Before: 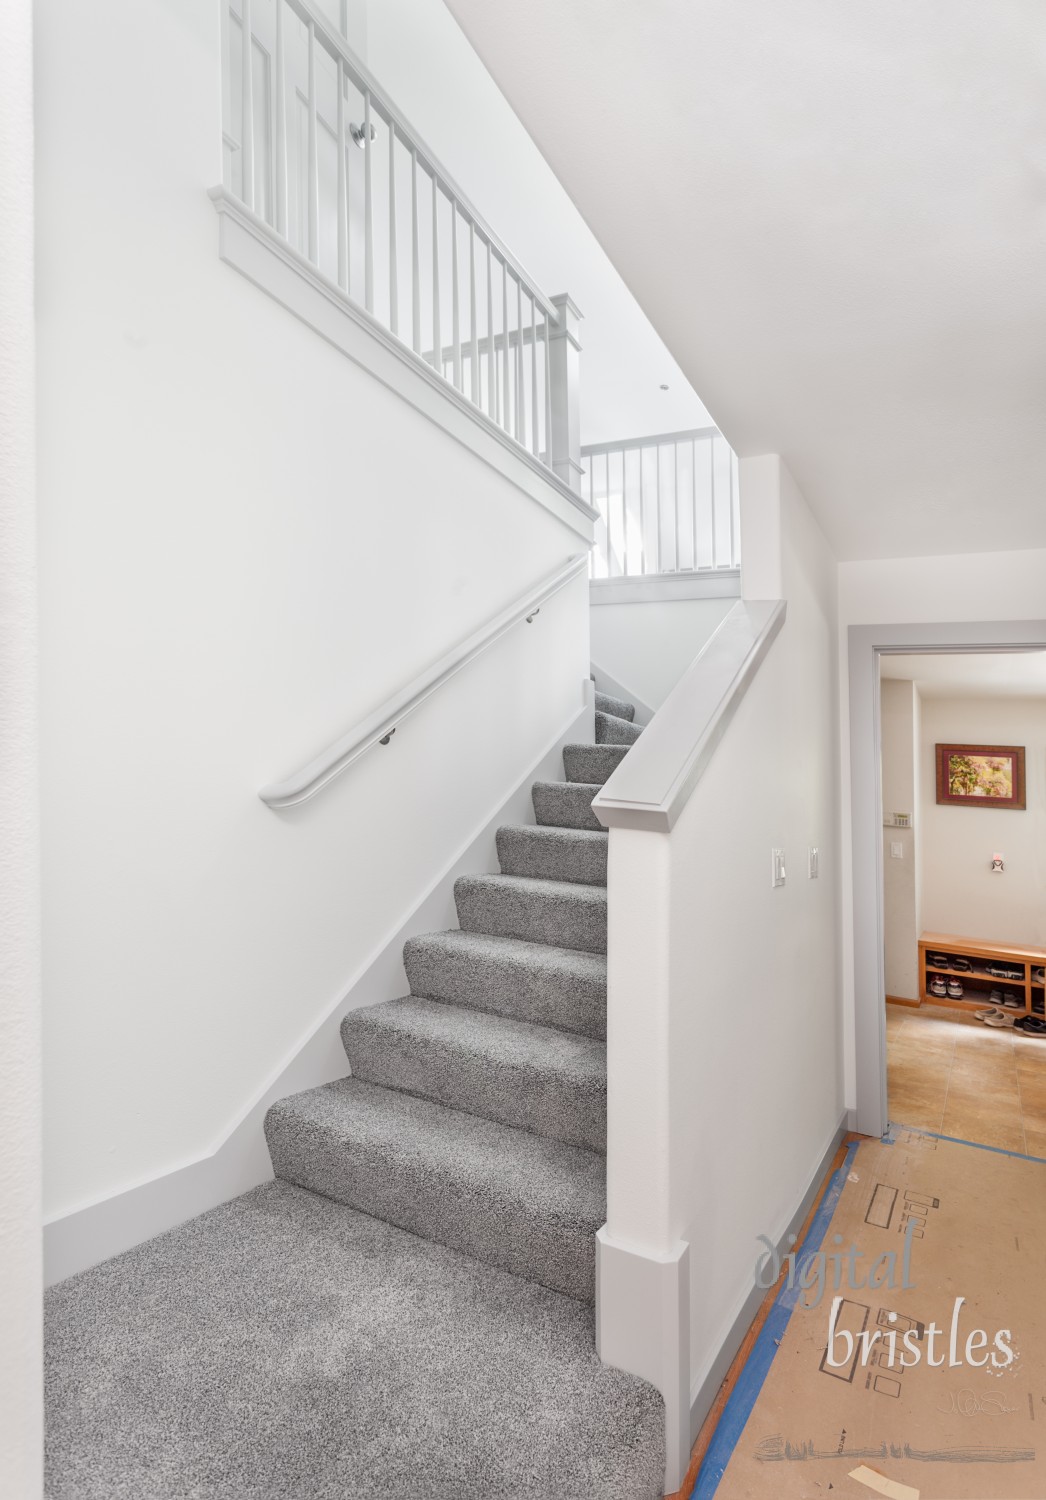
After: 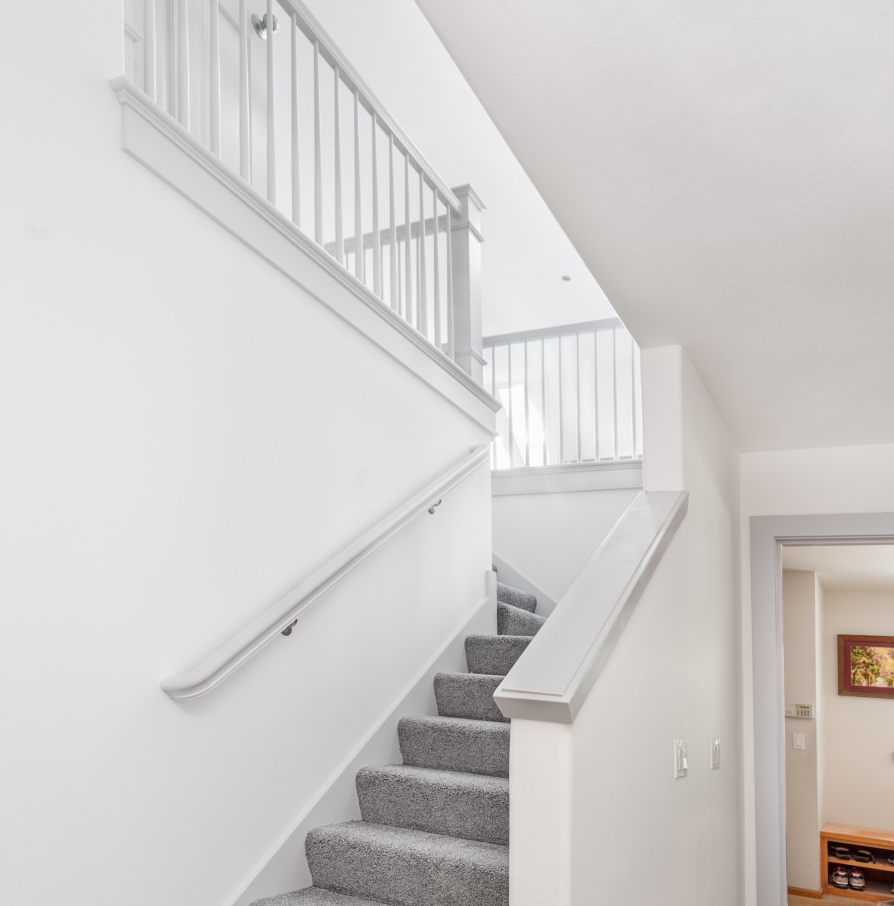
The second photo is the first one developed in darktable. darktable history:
crop and rotate: left 9.436%, top 7.36%, right 5.001%, bottom 32.2%
